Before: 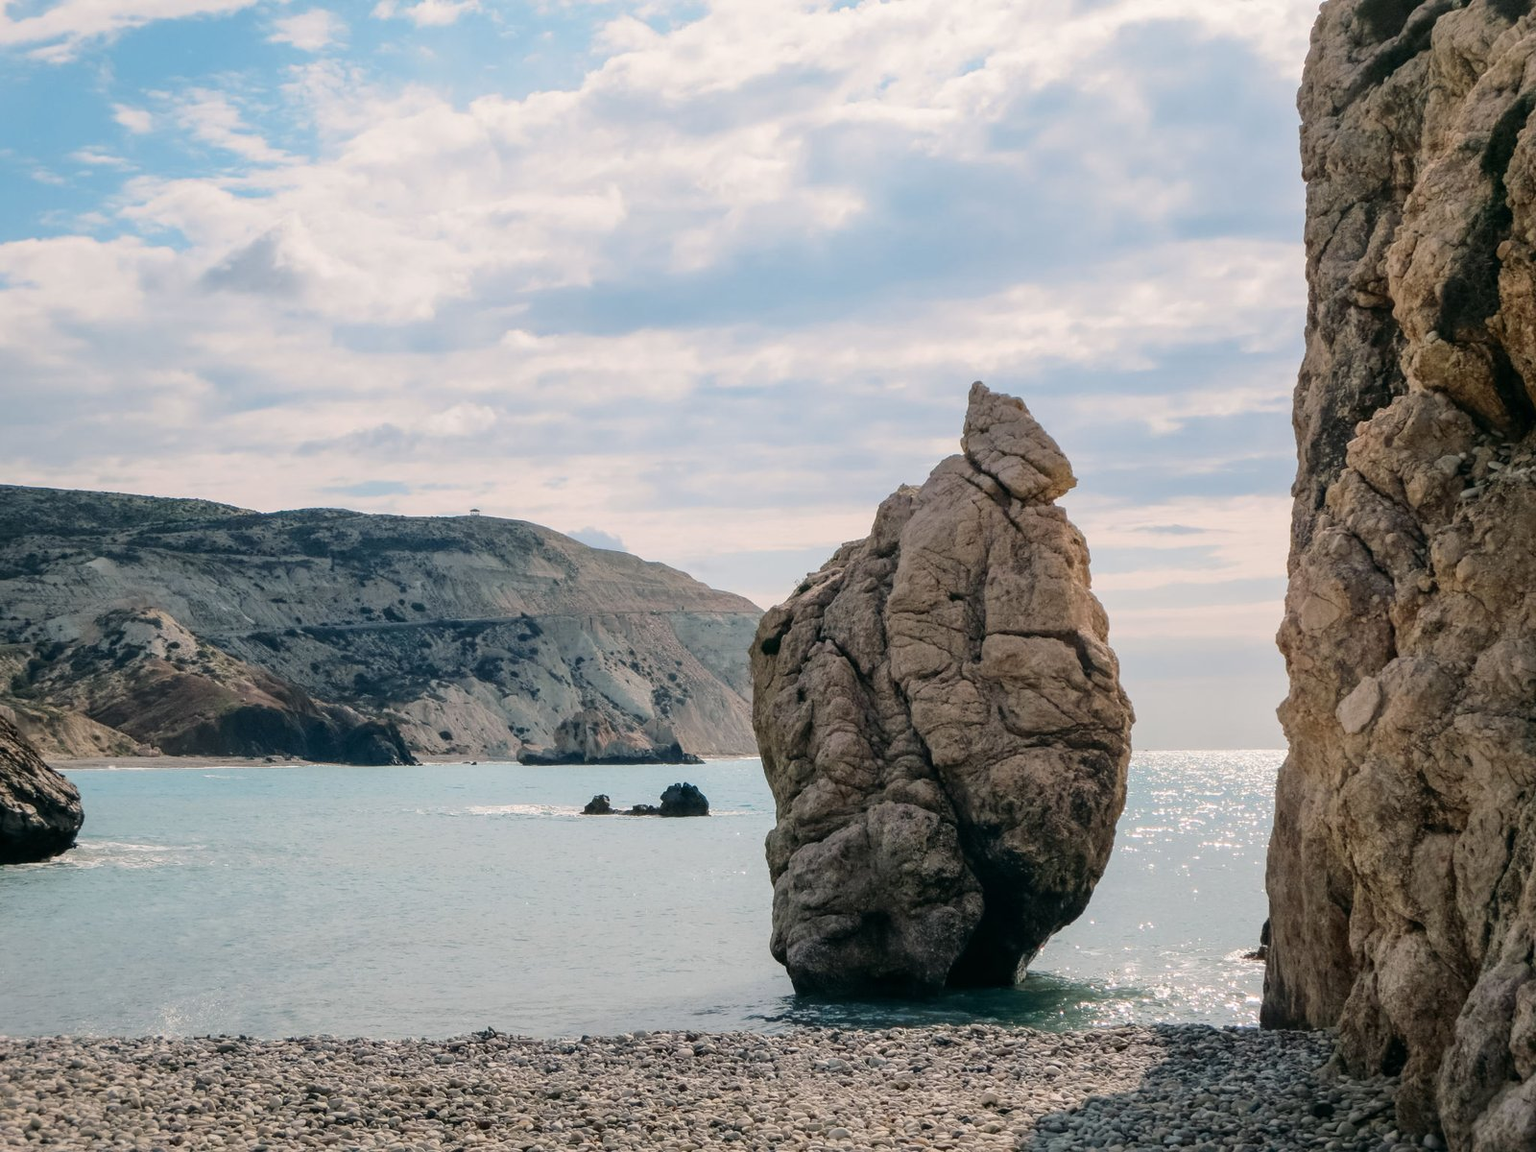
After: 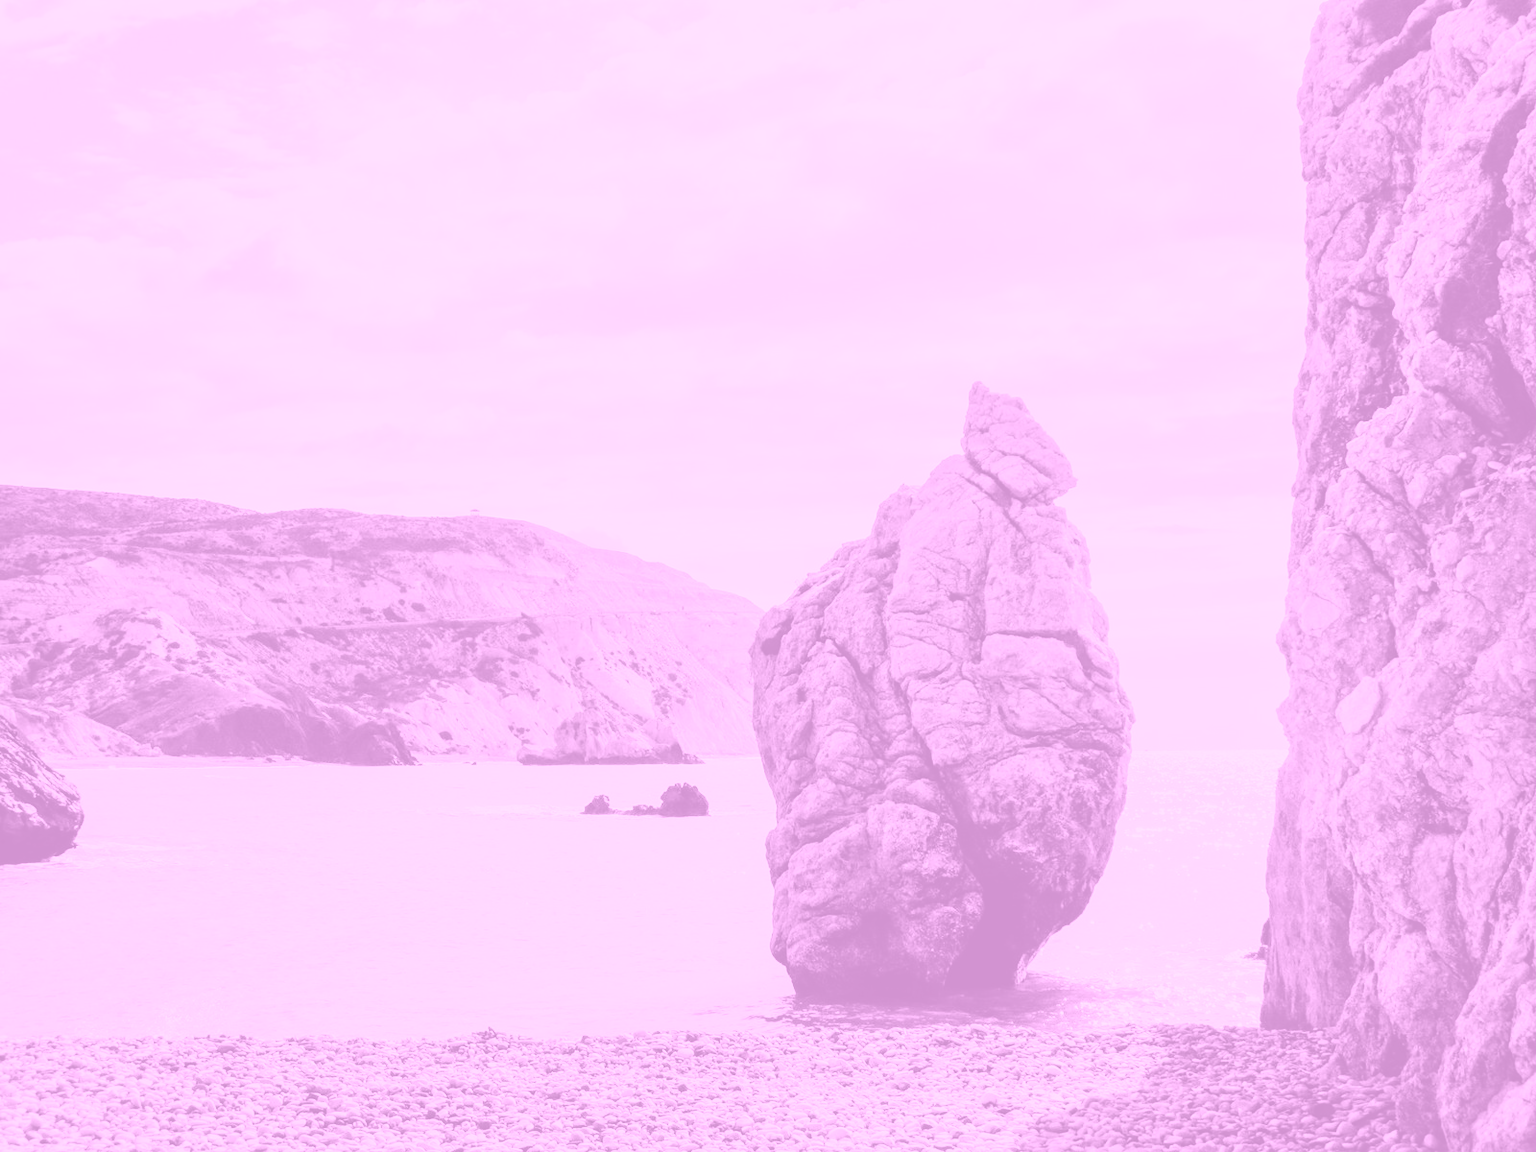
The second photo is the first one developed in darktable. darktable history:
tone curve: curves: ch0 [(0, 0) (0.131, 0.094) (0.326, 0.386) (0.481, 0.623) (0.593, 0.764) (0.812, 0.933) (1, 0.974)]; ch1 [(0, 0) (0.366, 0.367) (0.475, 0.453) (0.494, 0.493) (0.504, 0.497) (0.553, 0.584) (1, 1)]; ch2 [(0, 0) (0.333, 0.346) (0.375, 0.375) (0.424, 0.43) (0.476, 0.492) (0.502, 0.503) (0.533, 0.556) (0.566, 0.599) (0.614, 0.653) (1, 1)], color space Lab, independent channels, preserve colors none
color correction: highlights a* -2.73, highlights b* -2.09, shadows a* 2.41, shadows b* 2.73
contrast brightness saturation: contrast 0.07
tone equalizer: -8 EV 0.25 EV, -7 EV 0.417 EV, -6 EV 0.417 EV, -5 EV 0.25 EV, -3 EV -0.25 EV, -2 EV -0.417 EV, -1 EV -0.417 EV, +0 EV -0.25 EV, edges refinement/feathering 500, mask exposure compensation -1.57 EV, preserve details guided filter
colorize: hue 331.2°, saturation 75%, source mix 30.28%, lightness 70.52%, version 1
